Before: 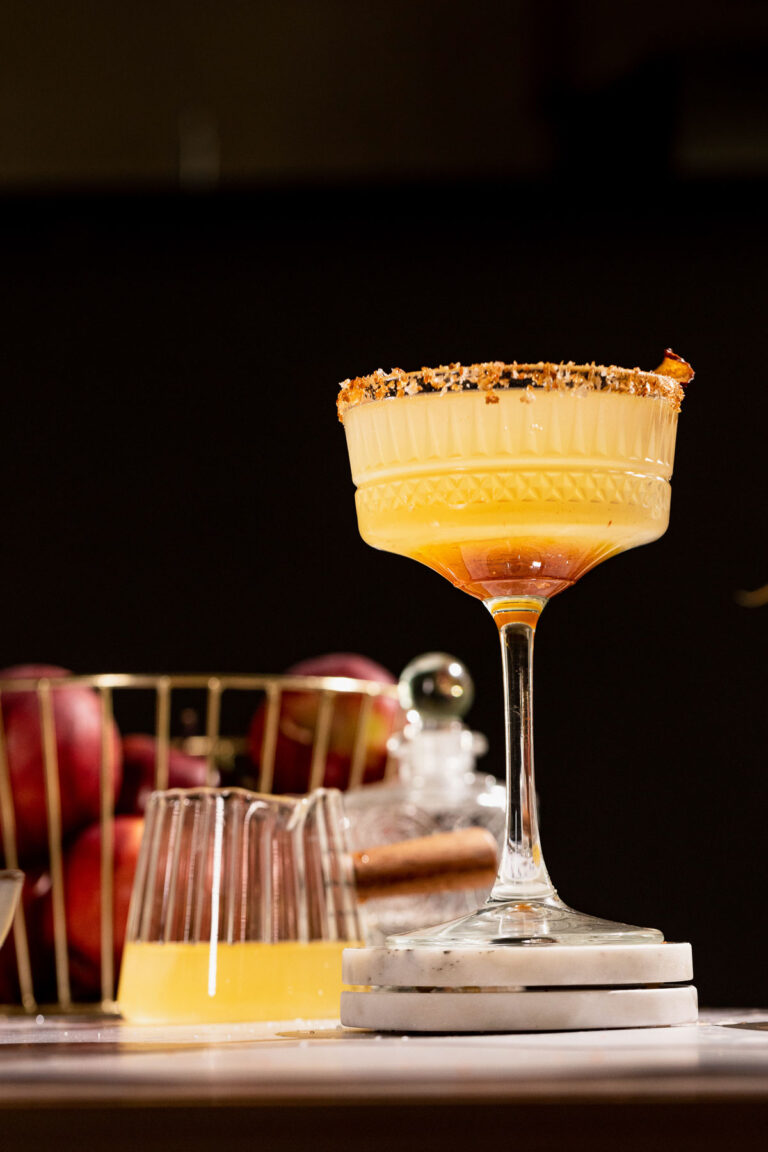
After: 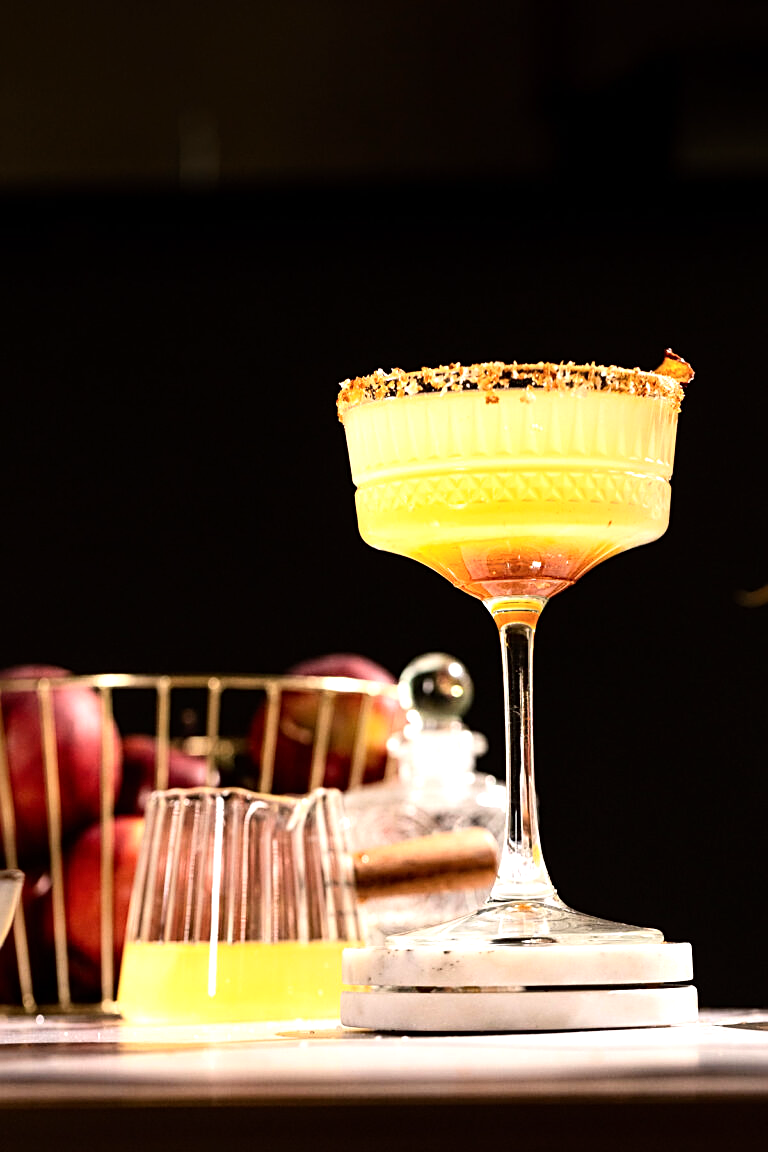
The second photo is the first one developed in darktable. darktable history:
tone equalizer: -8 EV -0.725 EV, -7 EV -0.667 EV, -6 EV -0.592 EV, -5 EV -0.411 EV, -3 EV 0.389 EV, -2 EV 0.6 EV, -1 EV 0.688 EV, +0 EV 0.739 EV
contrast brightness saturation: contrast 0.146, brightness 0.049
sharpen: amount 0.472
